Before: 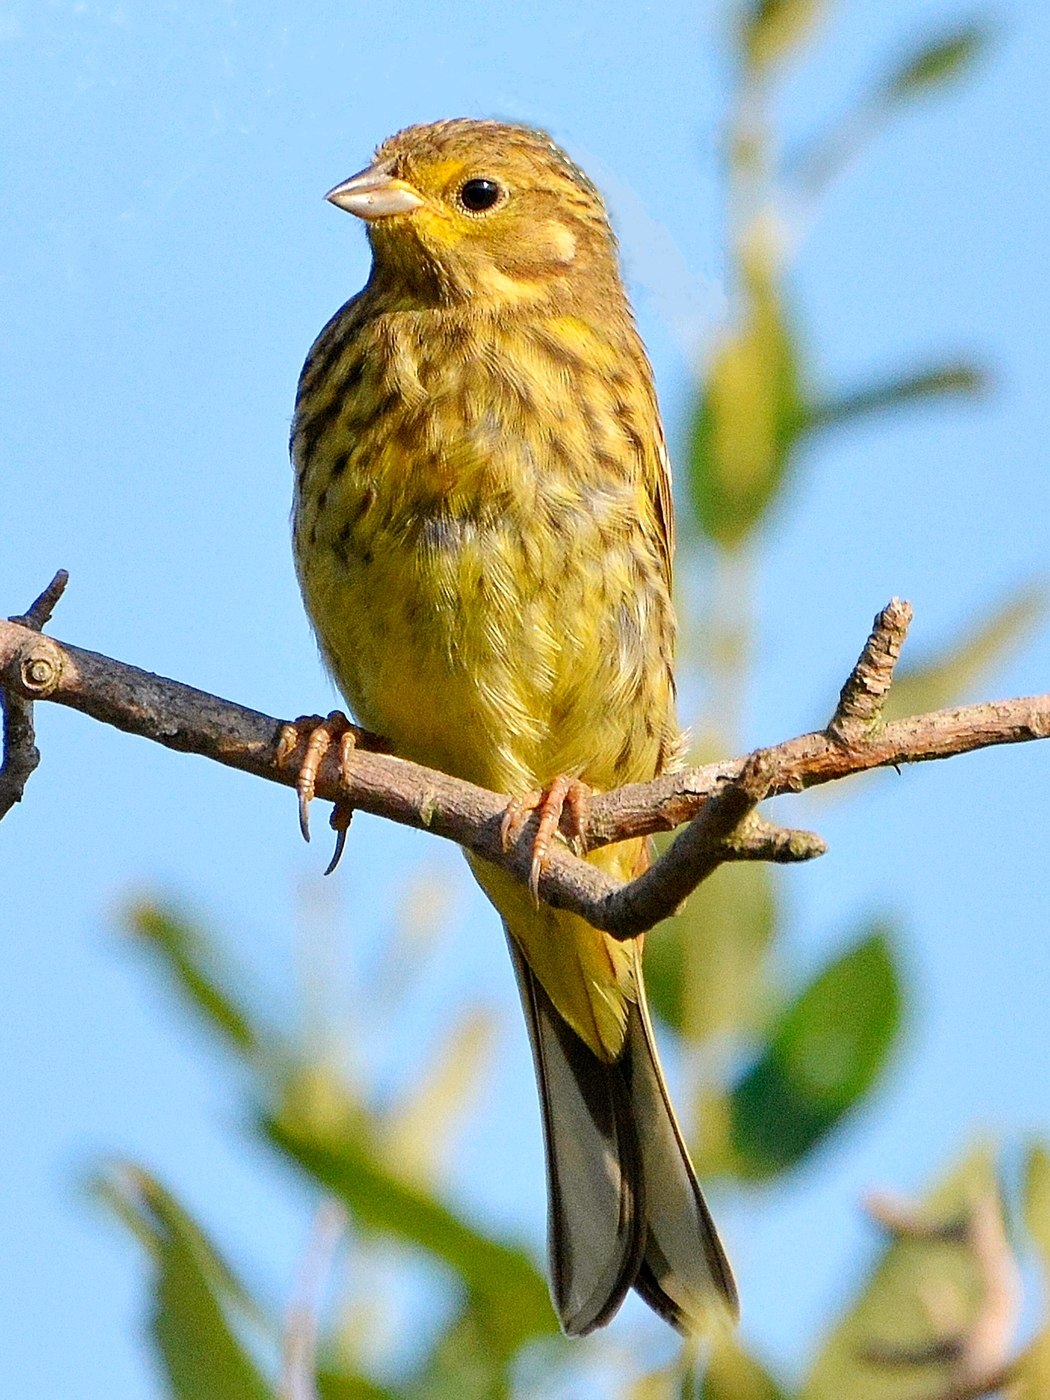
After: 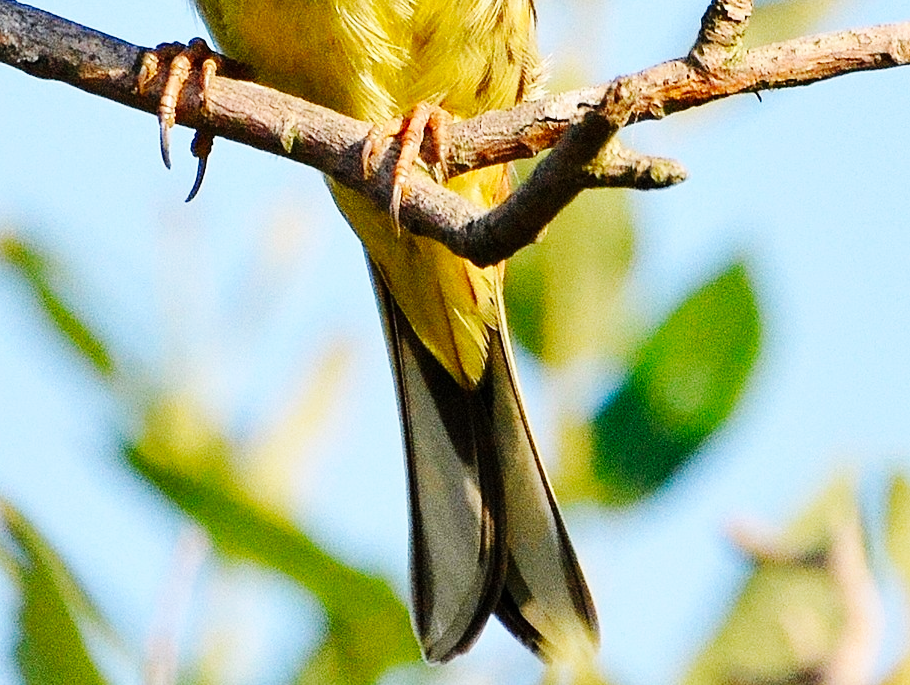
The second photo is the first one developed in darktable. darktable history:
base curve: curves: ch0 [(0, 0) (0.032, 0.025) (0.121, 0.166) (0.206, 0.329) (0.605, 0.79) (1, 1)], preserve colors none
crop and rotate: left 13.306%, top 48.129%, bottom 2.928%
